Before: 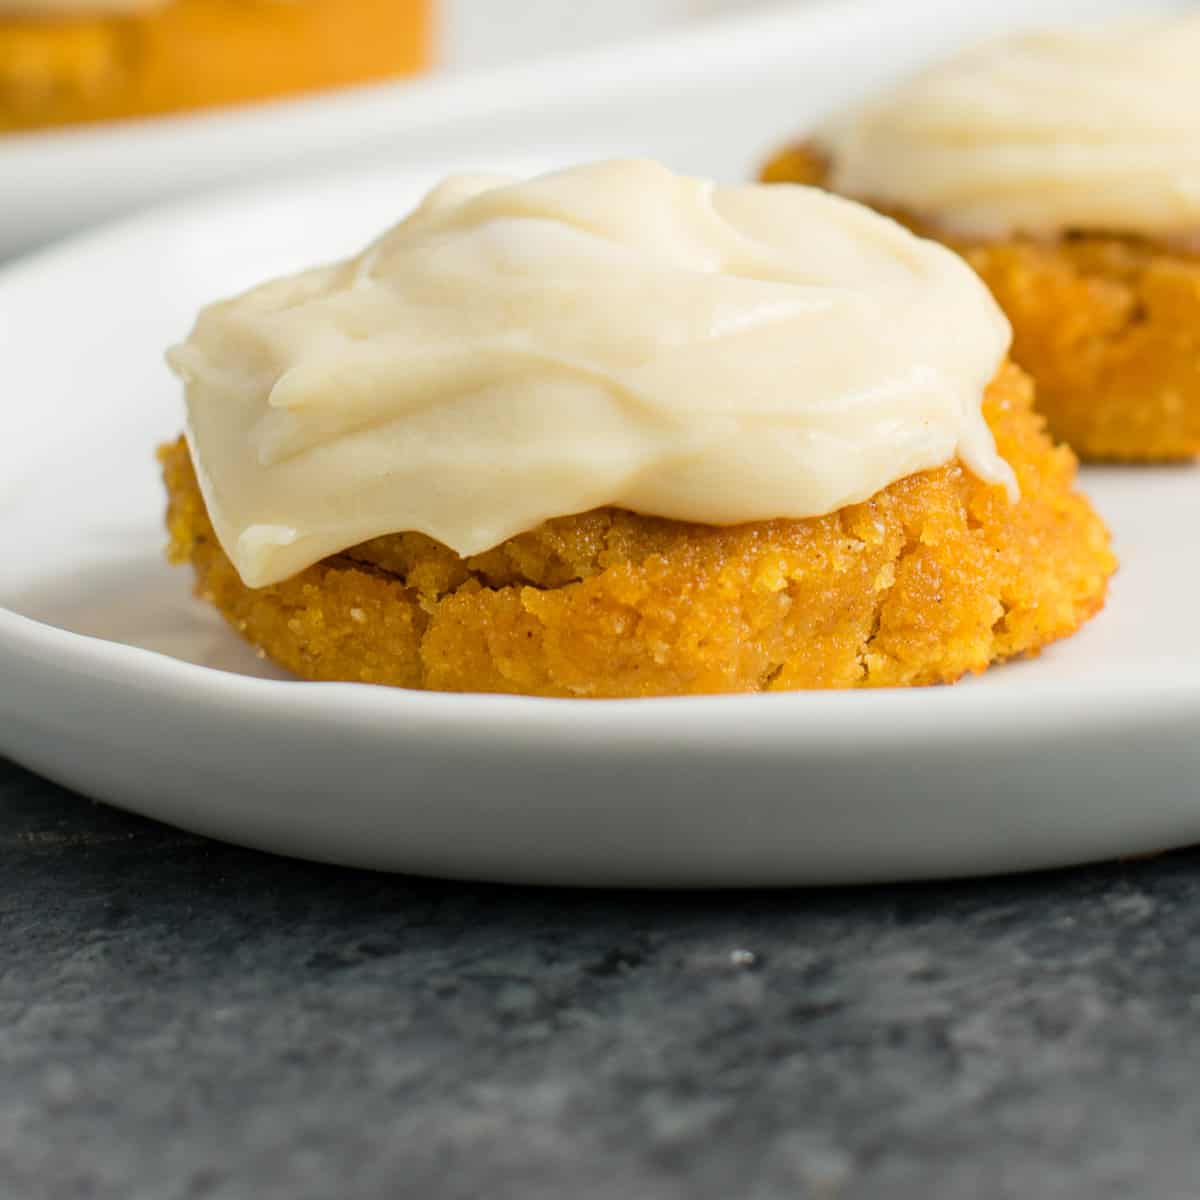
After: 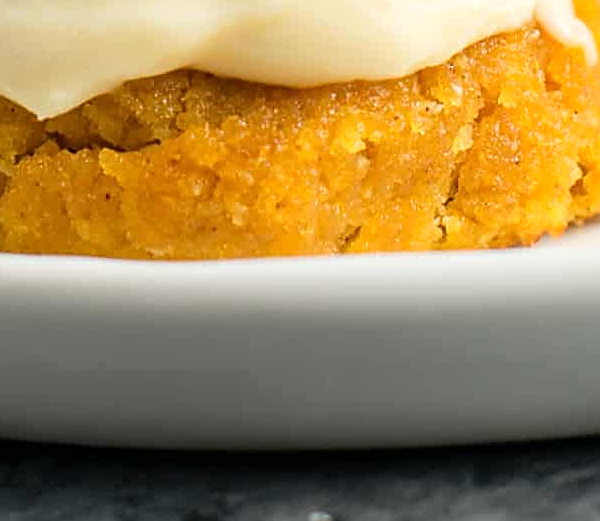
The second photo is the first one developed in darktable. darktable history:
crop: left 35.209%, top 36.564%, right 14.766%, bottom 20.006%
sharpen: on, module defaults
exposure: exposure 0.2 EV, compensate highlight preservation false
